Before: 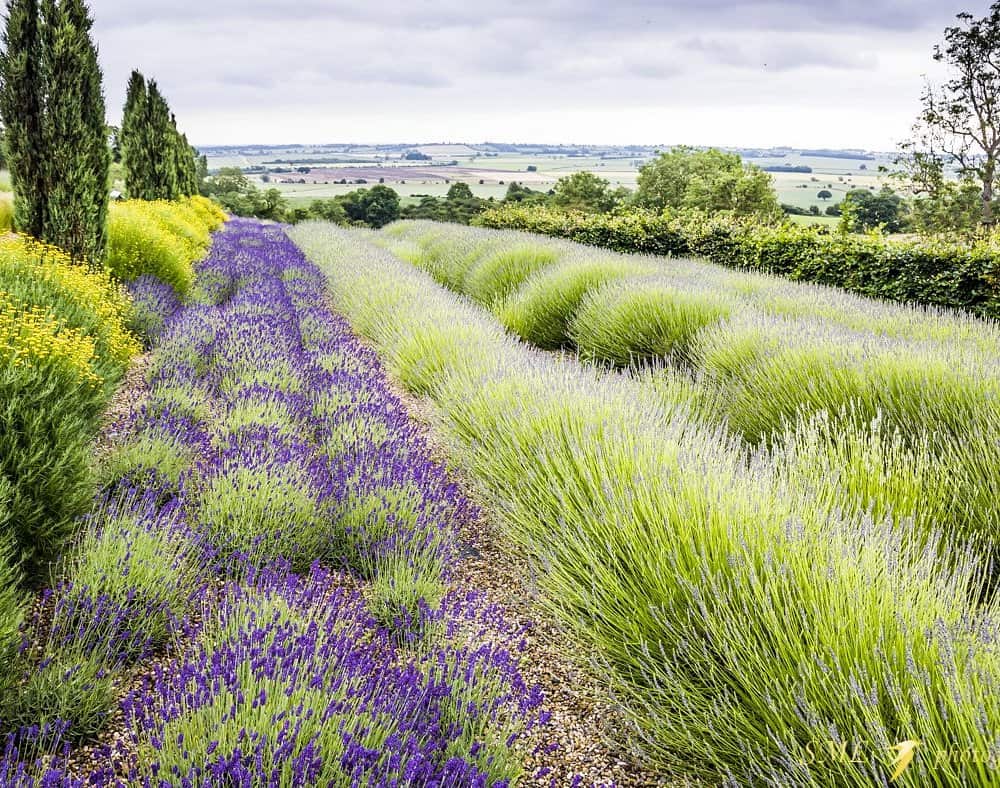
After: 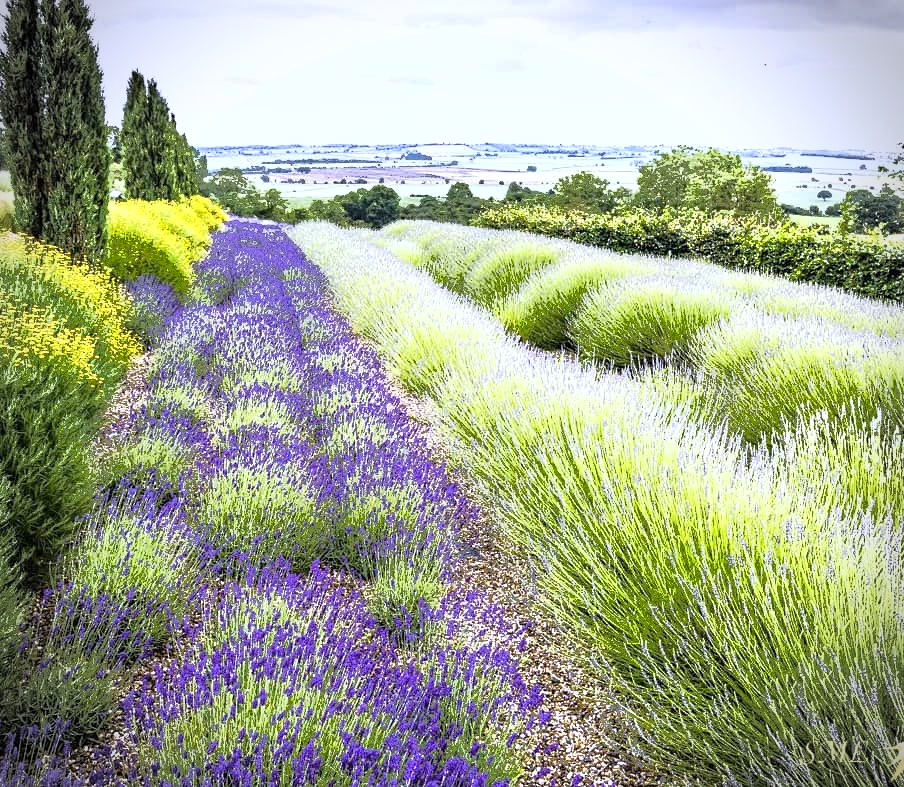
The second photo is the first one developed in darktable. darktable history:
exposure: black level correction 0.001, exposure 0.5 EV, compensate exposure bias true, compensate highlight preservation false
crop: right 9.509%, bottom 0.031%
fill light: exposure -0.73 EV, center 0.69, width 2.2
white balance: red 0.967, blue 1.119, emerald 0.756
vignetting: dithering 8-bit output, unbound false
